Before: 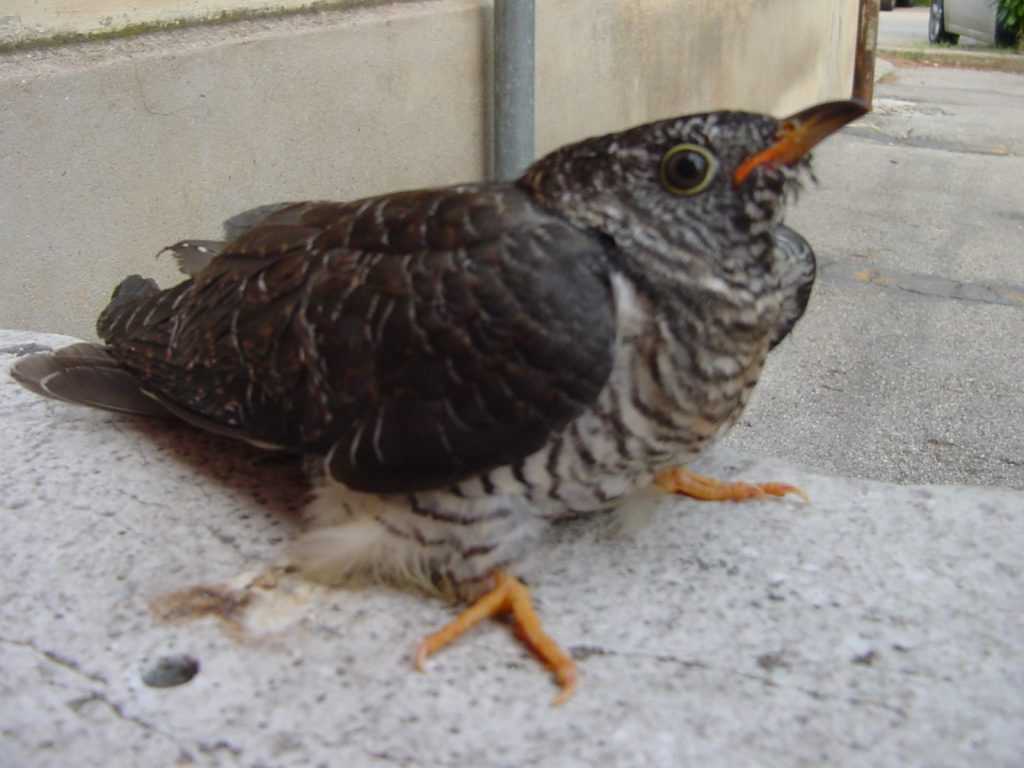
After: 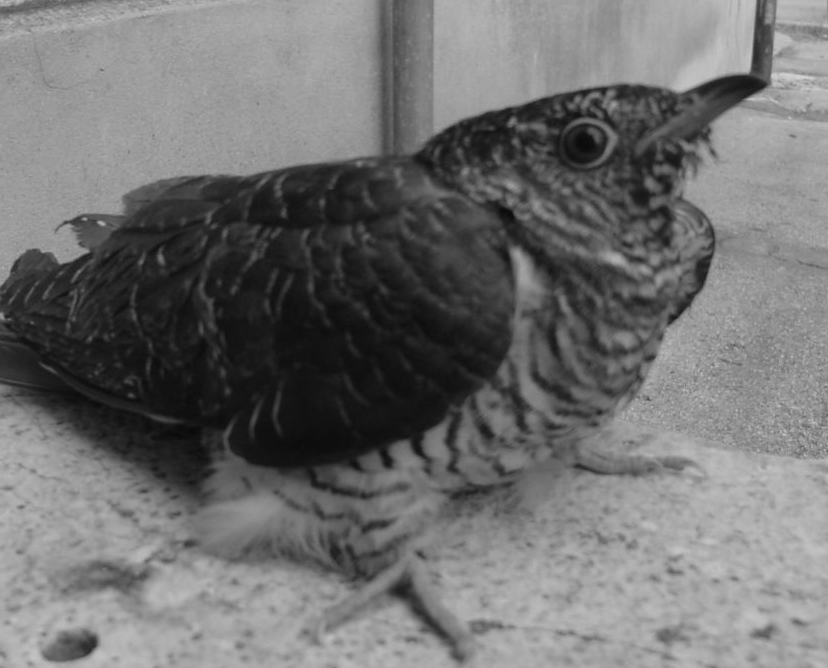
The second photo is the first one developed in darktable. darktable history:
white balance: red 0.967, blue 1.119, emerald 0.756
crop: left 9.929%, top 3.475%, right 9.188%, bottom 9.529%
monochrome: a -71.75, b 75.82
